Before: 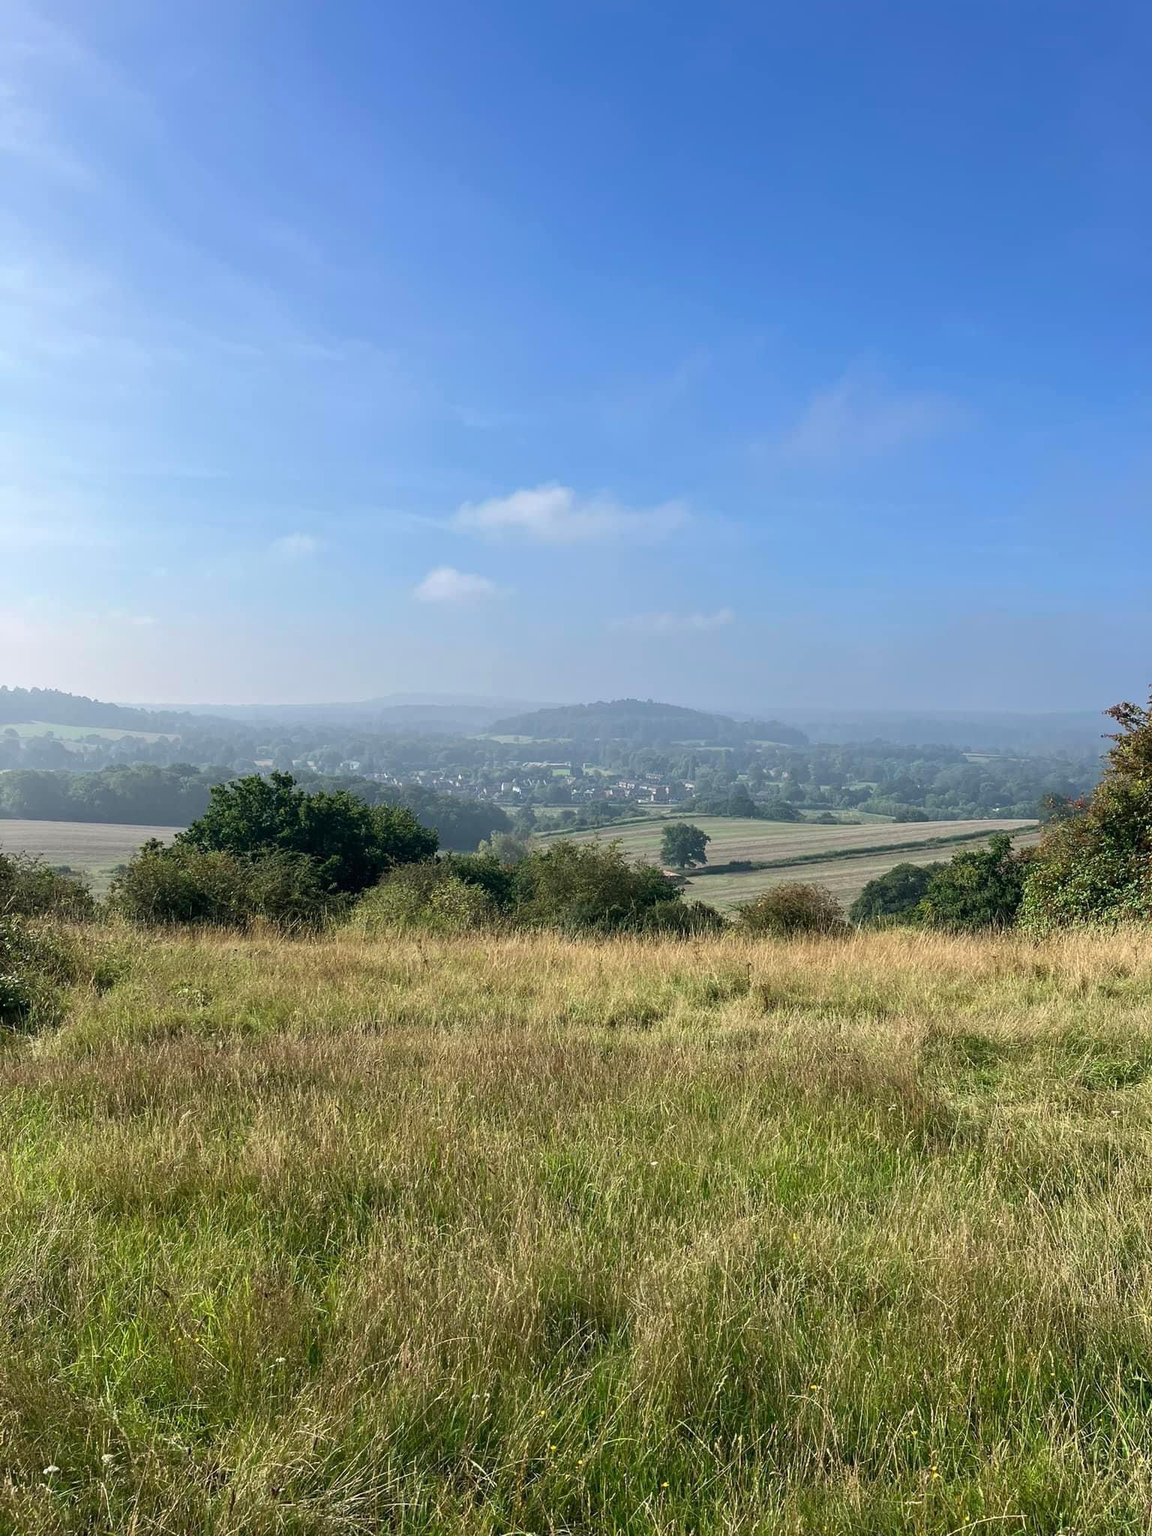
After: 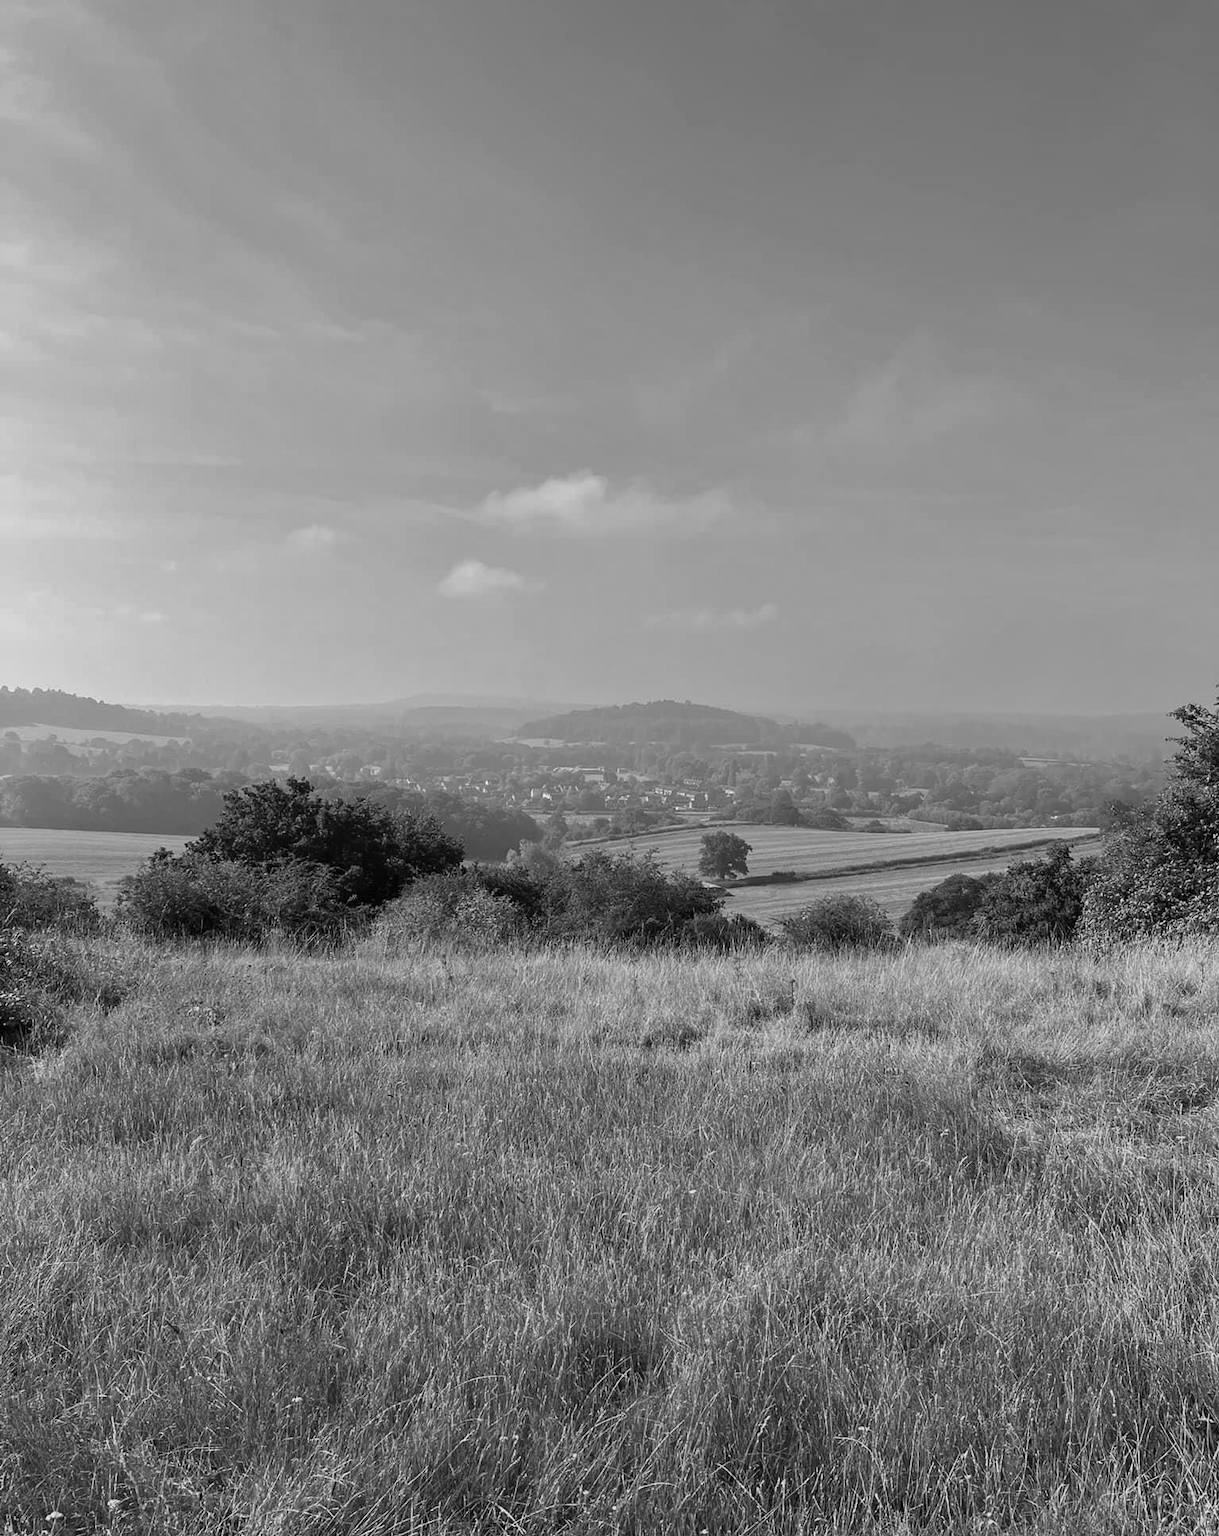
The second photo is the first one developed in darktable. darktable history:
crop and rotate: top 2.479%, bottom 3.018%
monochrome: a 14.95, b -89.96
shadows and highlights: soften with gaussian
